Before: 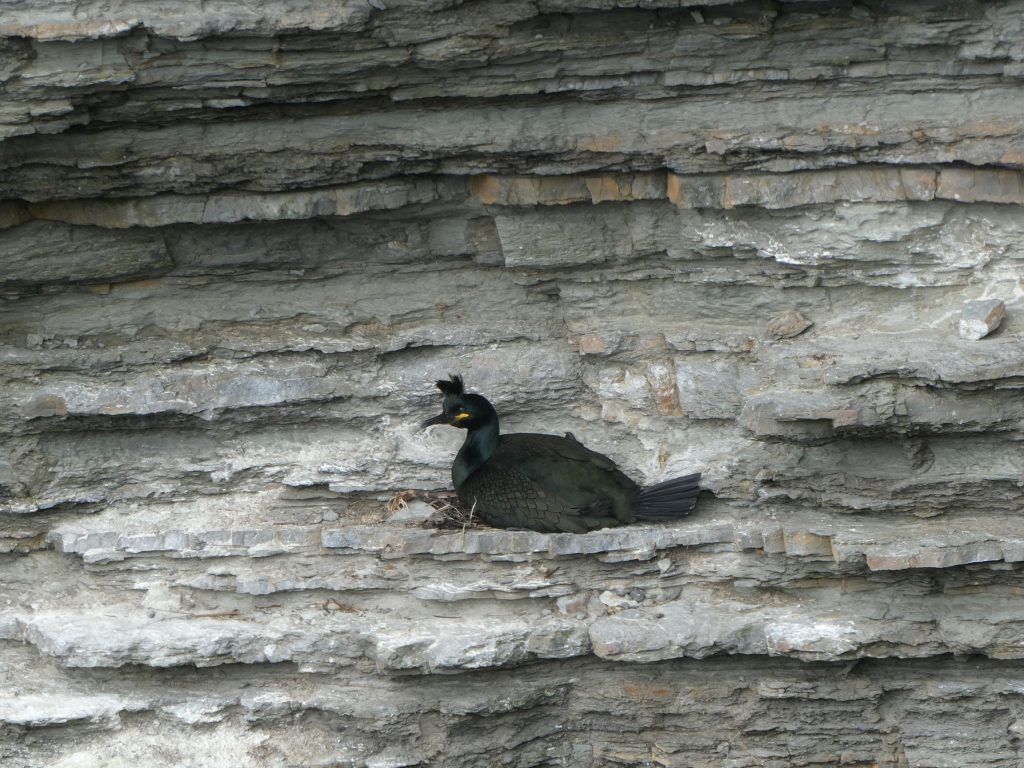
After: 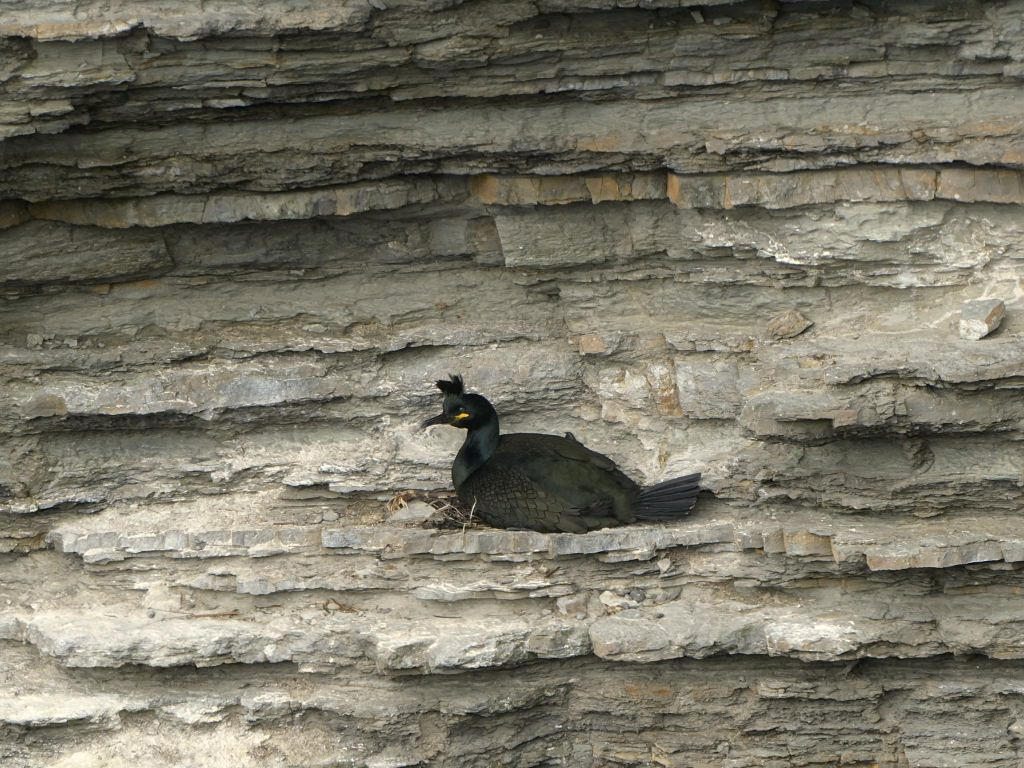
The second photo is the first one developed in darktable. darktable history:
white balance: red 1.045, blue 0.932
color contrast: green-magenta contrast 0.8, blue-yellow contrast 1.1, unbound 0
sharpen: amount 0.2
